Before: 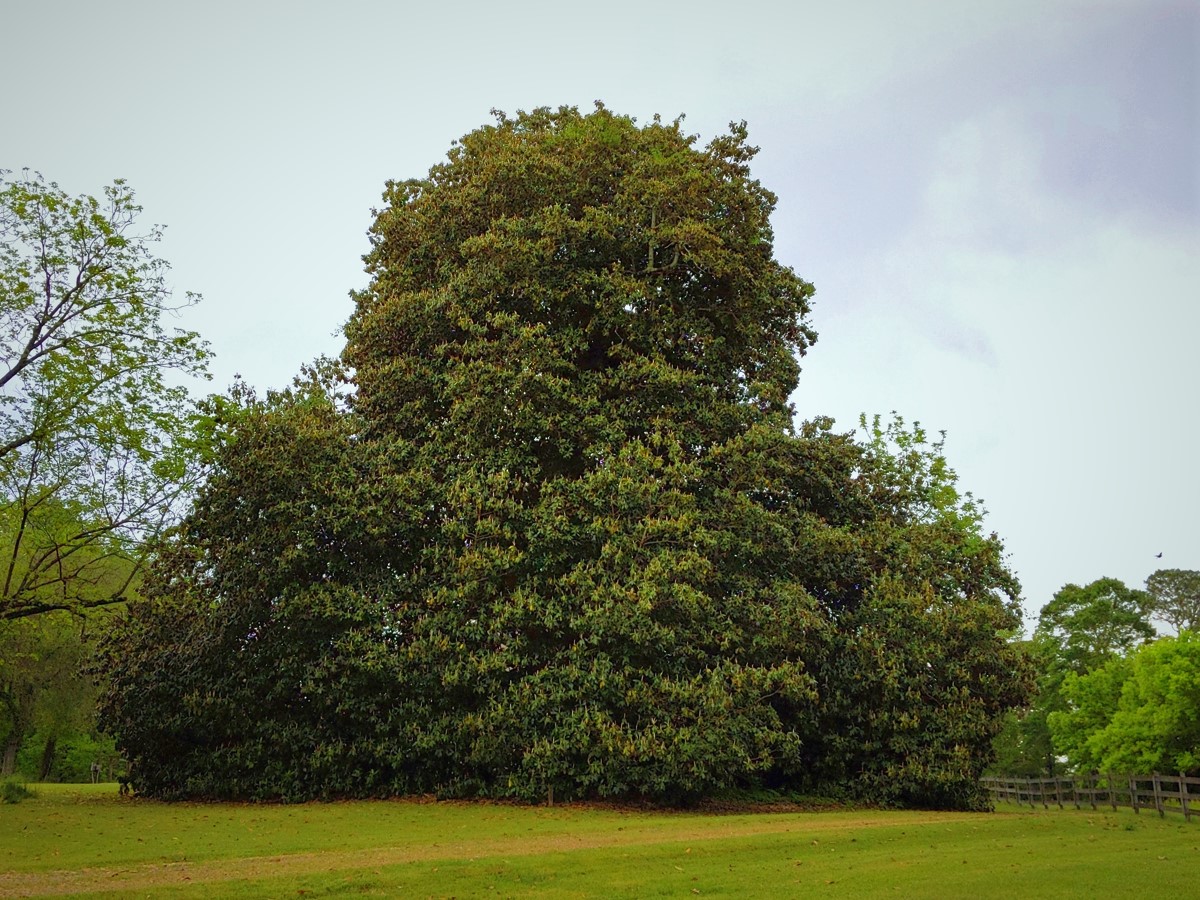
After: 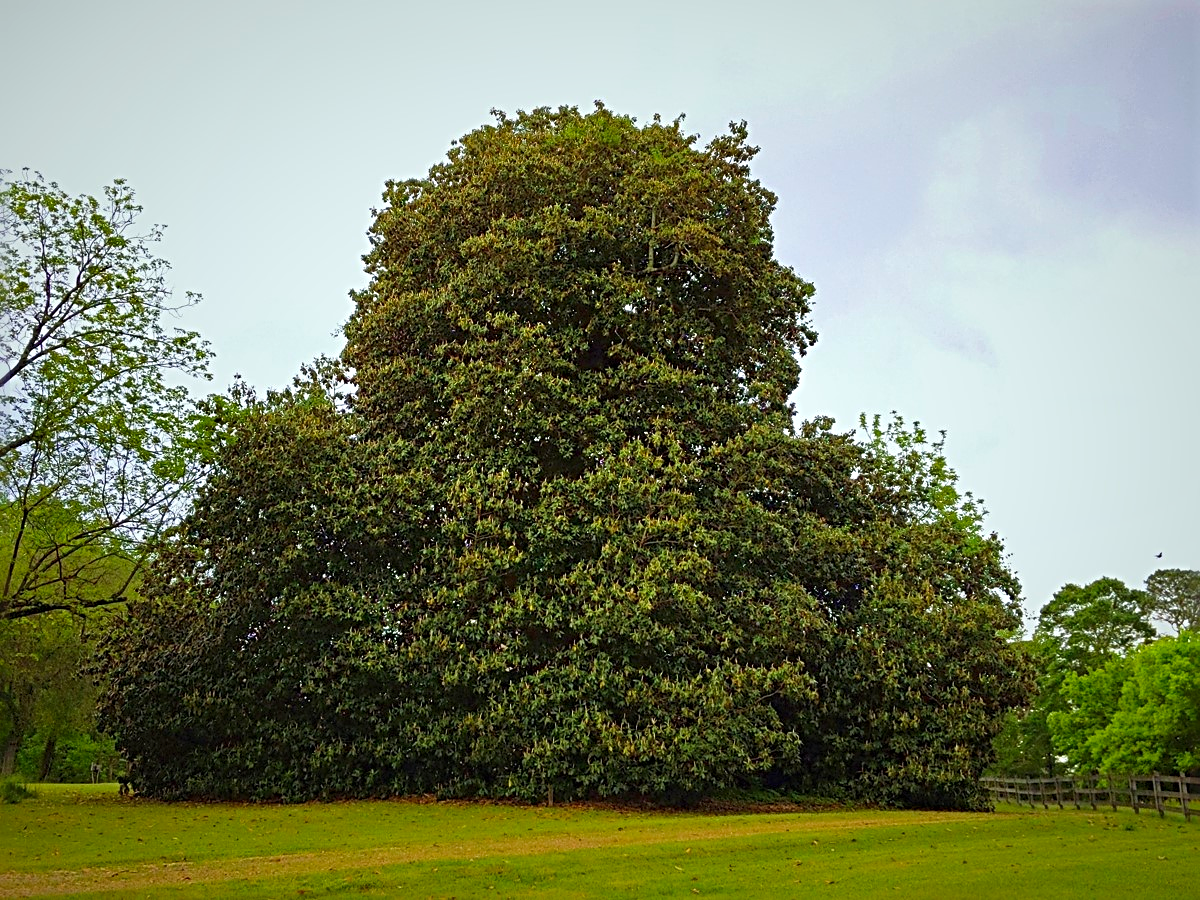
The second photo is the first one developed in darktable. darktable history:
shadows and highlights: shadows 62.66, white point adjustment 0.37, highlights -34.44, compress 83.82%
sharpen: radius 4
contrast brightness saturation: contrast 0.08, saturation 0.2
